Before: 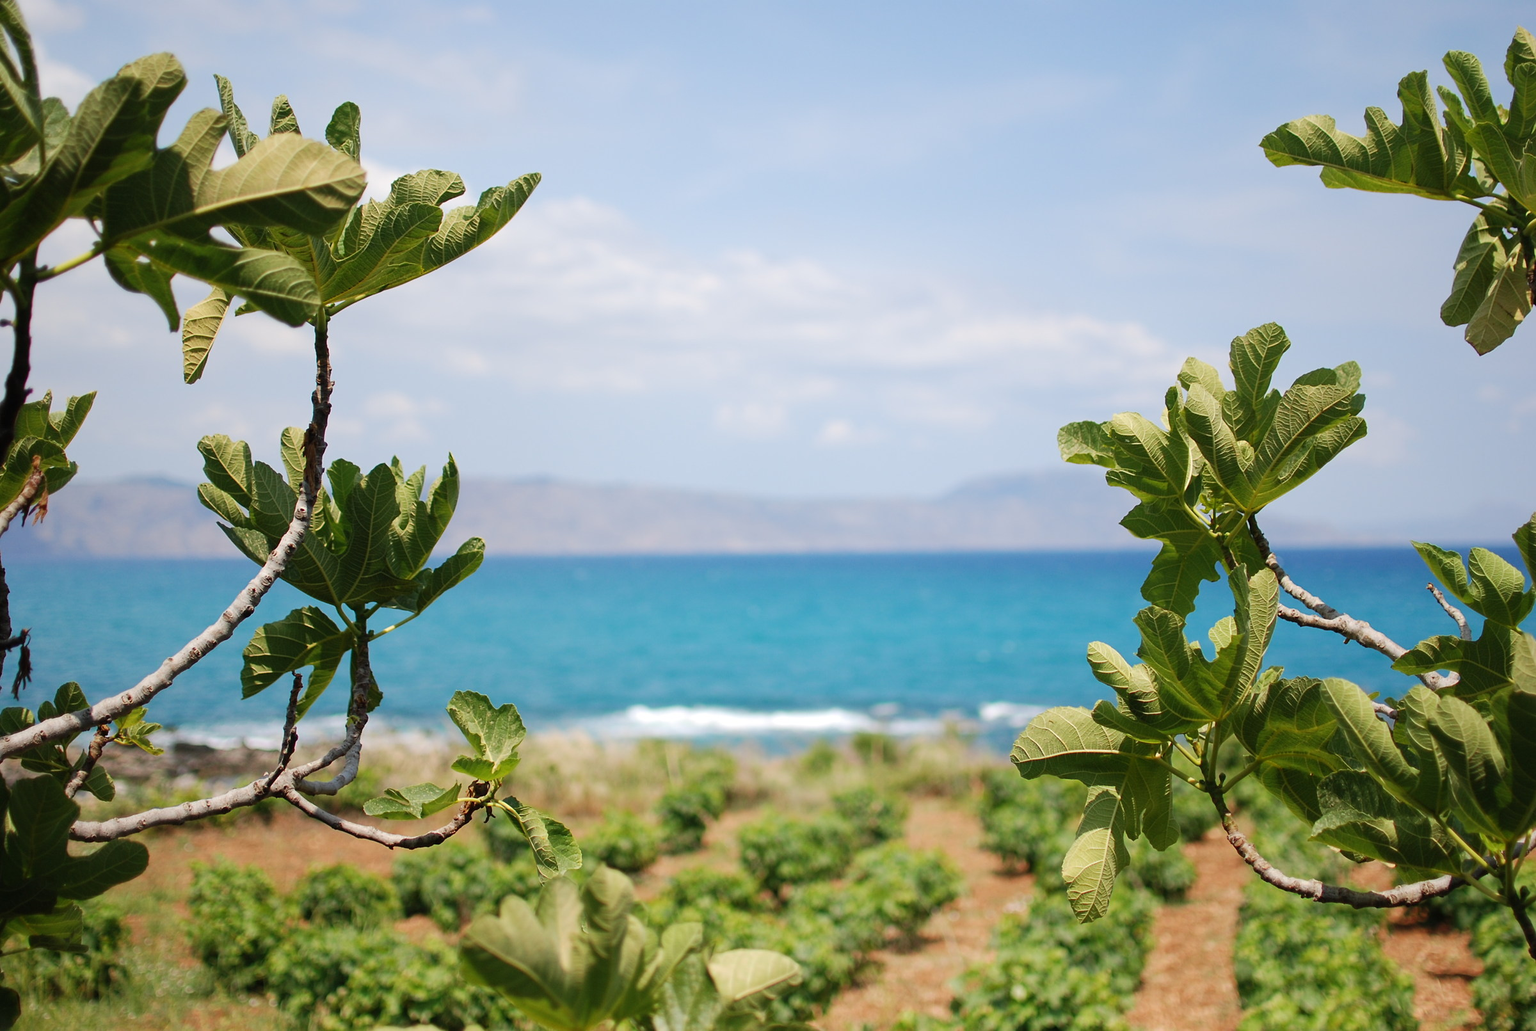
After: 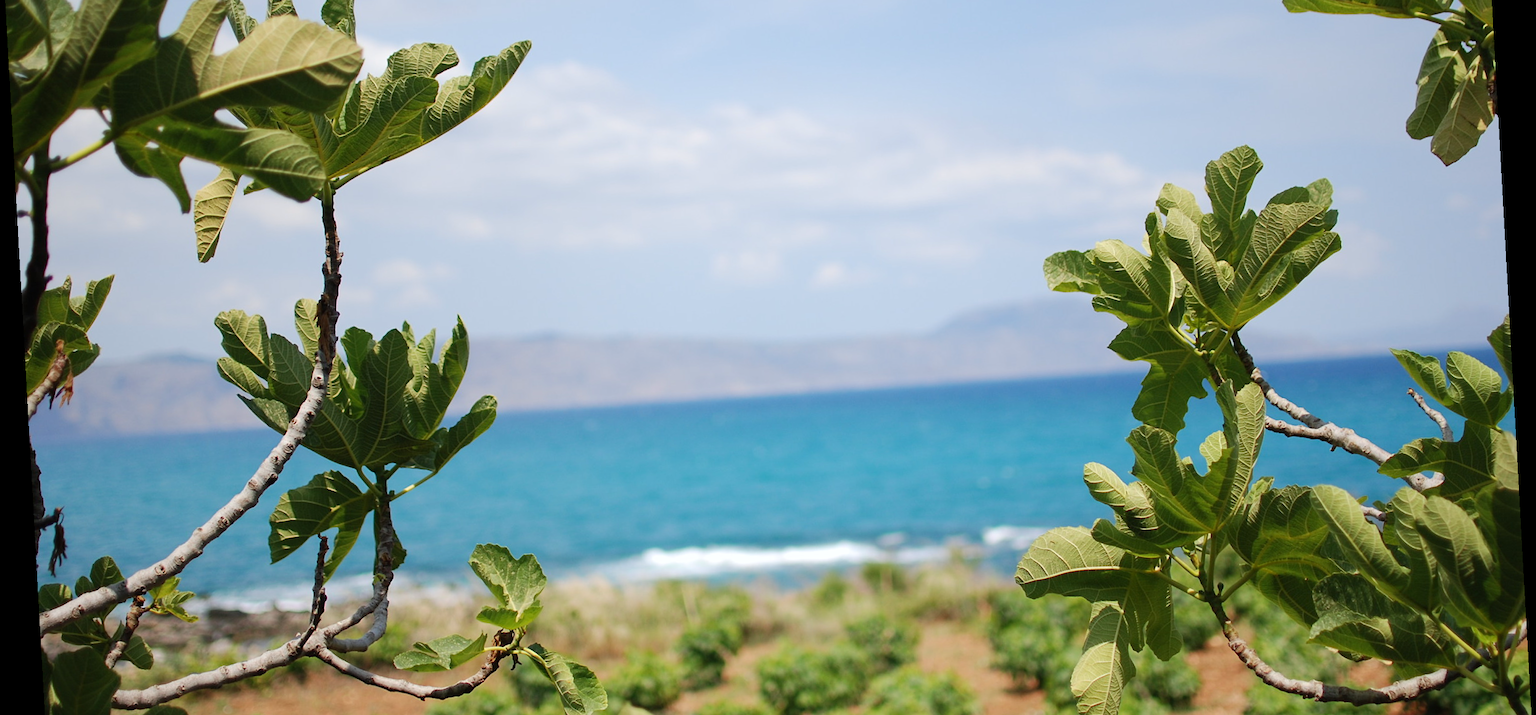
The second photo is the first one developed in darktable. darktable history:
crop: top 16.727%, bottom 16.727%
rotate and perspective: rotation -3.18°, automatic cropping off
white balance: red 0.986, blue 1.01
